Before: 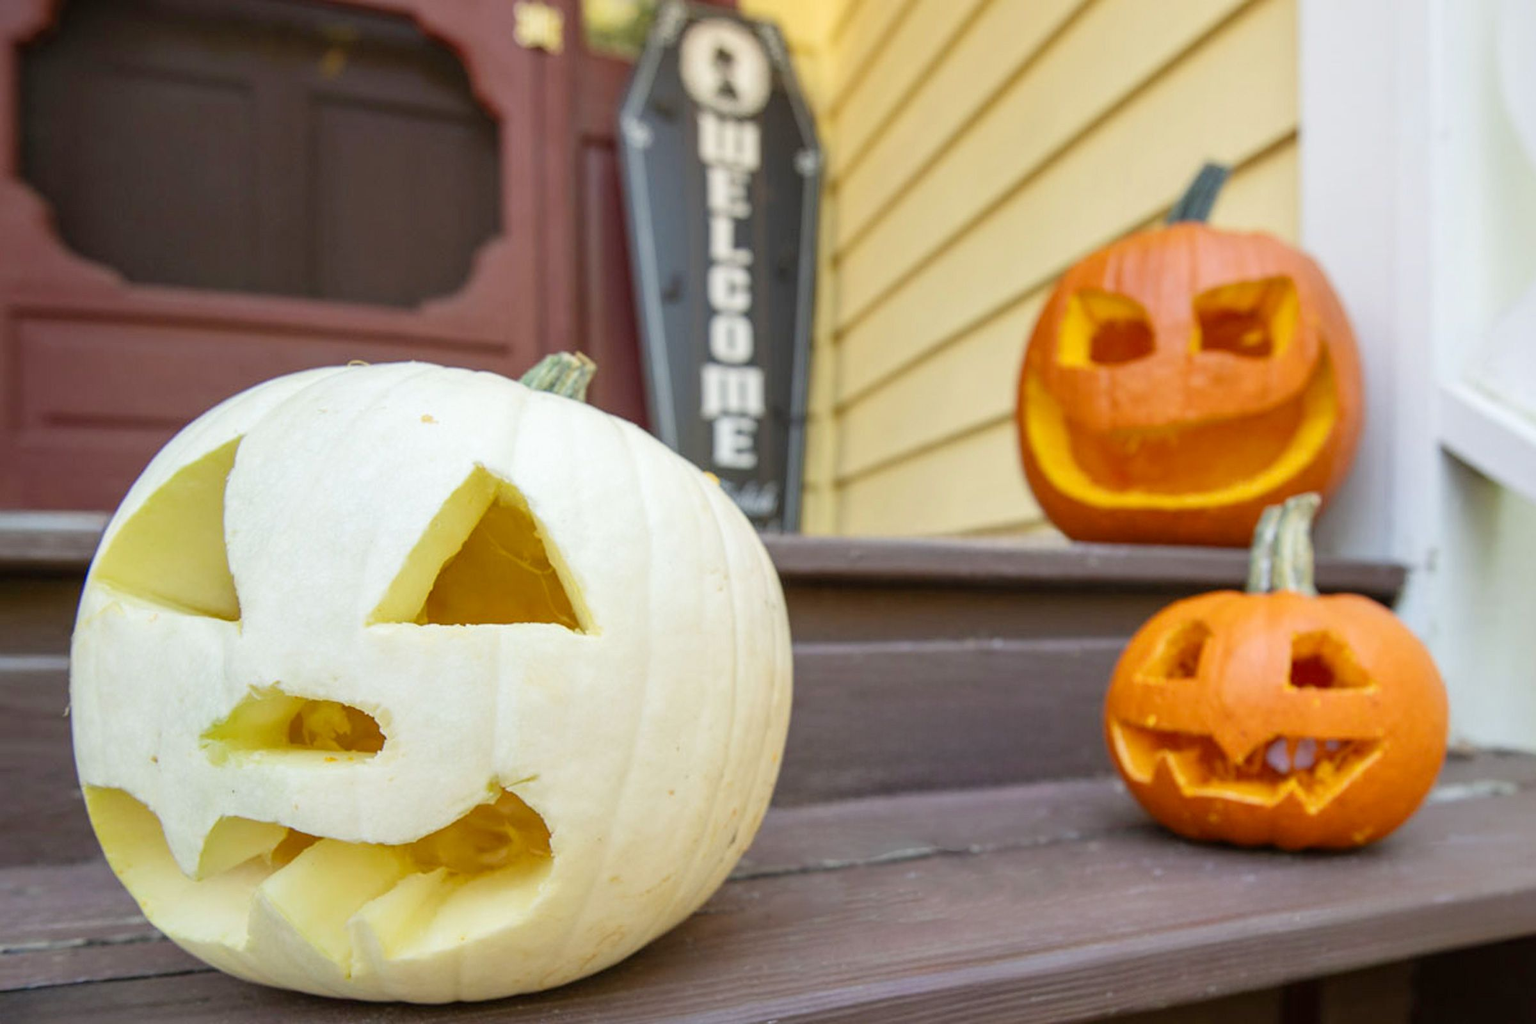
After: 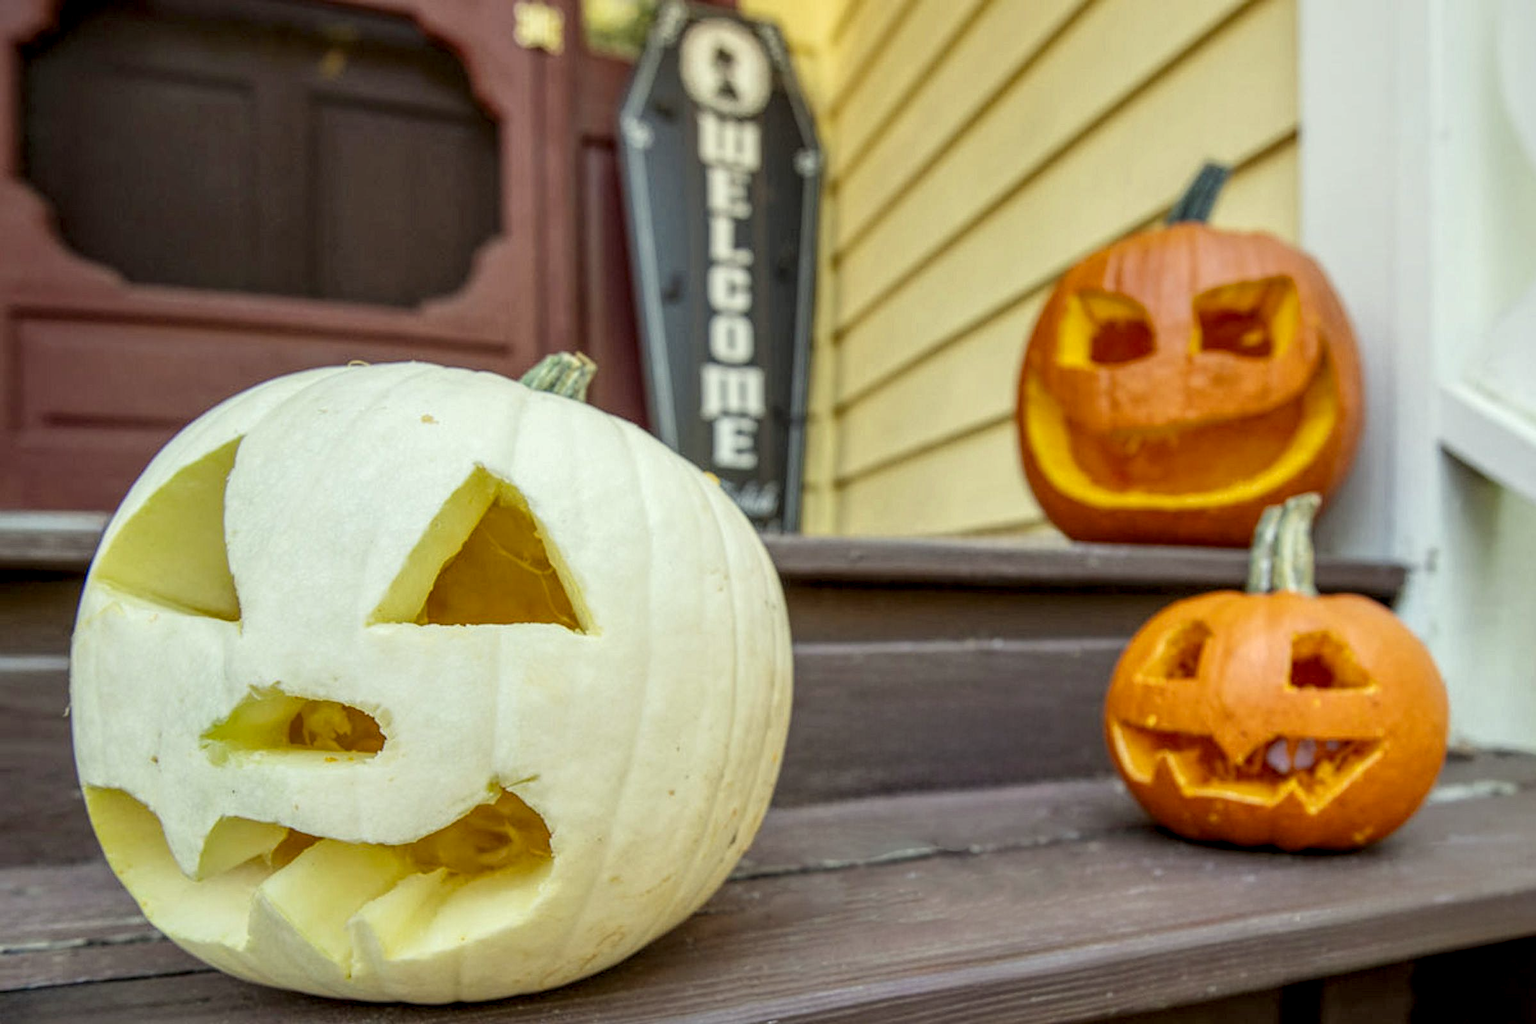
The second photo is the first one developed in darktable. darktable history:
exposure: exposure -0.242 EV, compensate highlight preservation false
color correction: highlights a* -4.28, highlights b* 6.53
local contrast: highlights 100%, shadows 100%, detail 200%, midtone range 0.2
